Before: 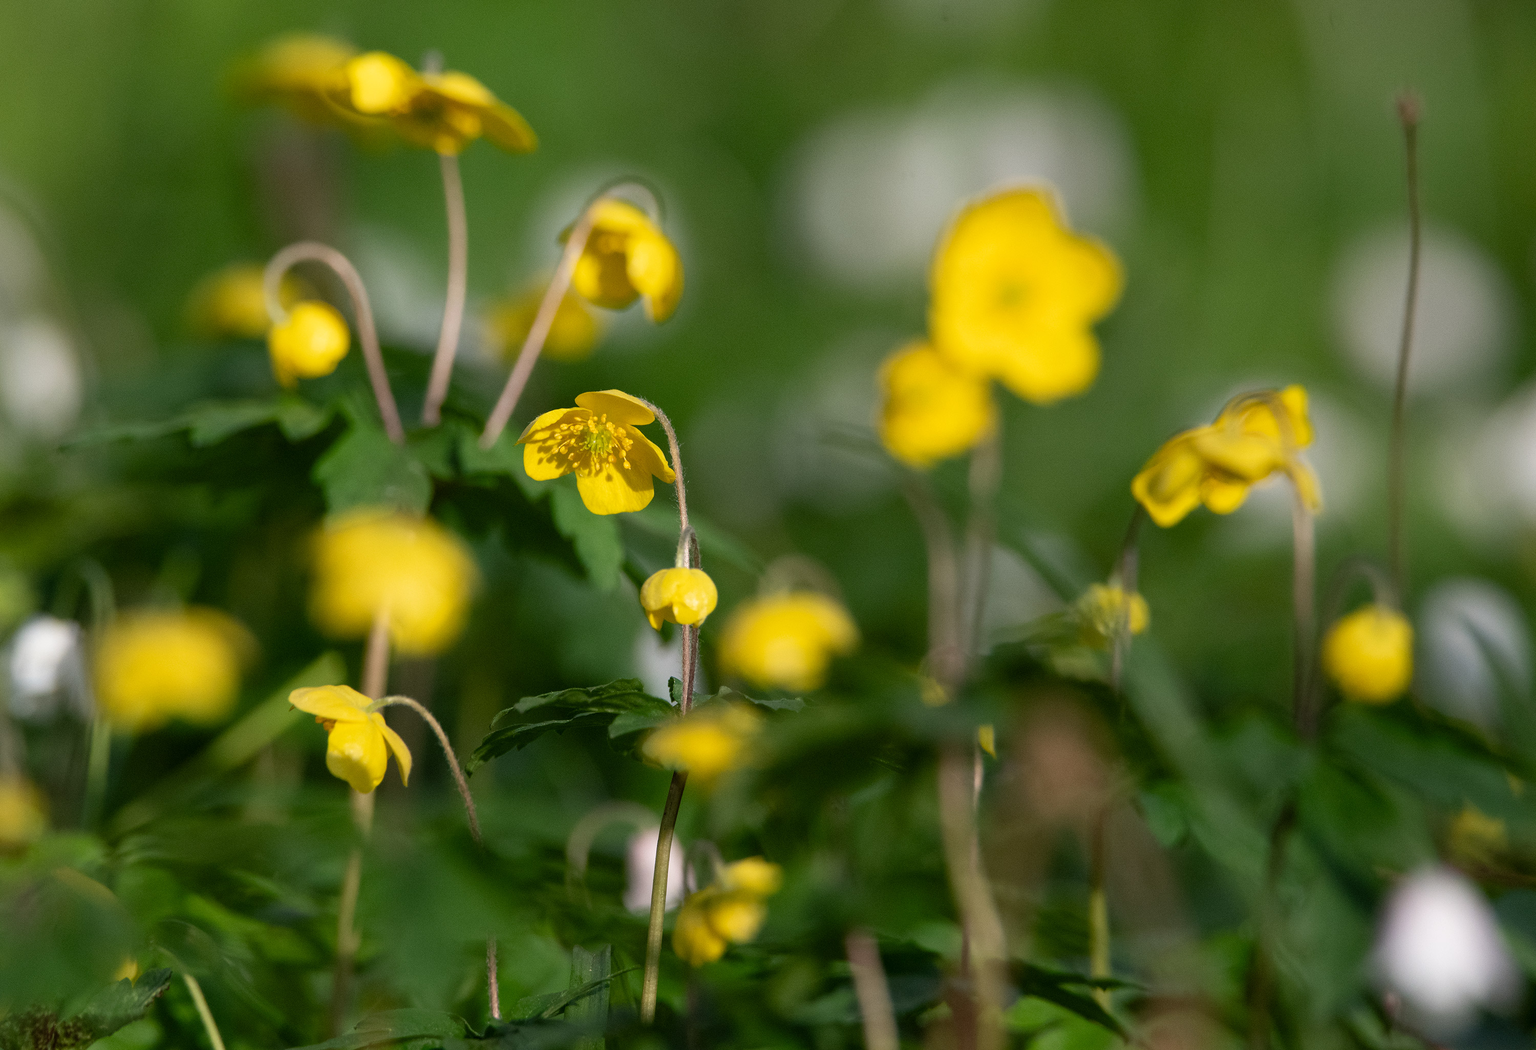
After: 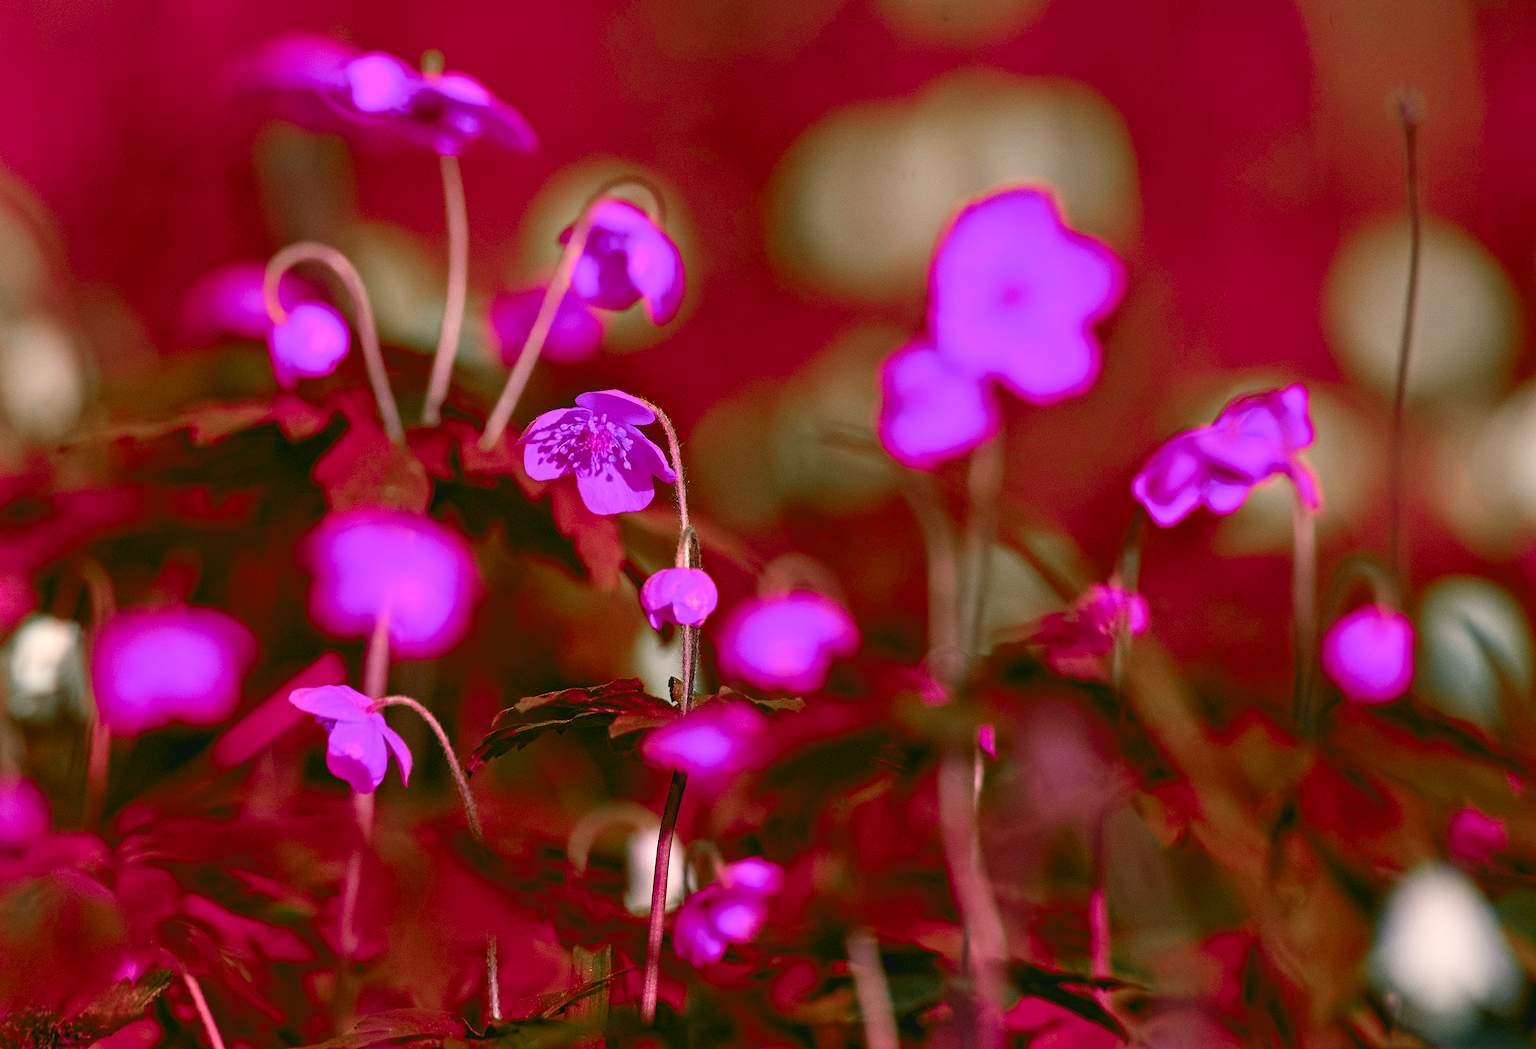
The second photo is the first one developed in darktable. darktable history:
color zones: curves: ch0 [(0.826, 0.353)]; ch1 [(0.242, 0.647) (0.889, 0.342)]; ch2 [(0.246, 0.089) (0.969, 0.068)]
color balance rgb: shadows lift › chroma 2%, shadows lift › hue 219.6°, power › hue 313.2°, highlights gain › chroma 3%, highlights gain › hue 75.6°, global offset › luminance 0.5%, perceptual saturation grading › global saturation 15.33%, perceptual saturation grading › highlights -19.33%, perceptual saturation grading › shadows 20%, global vibrance 20%
contrast equalizer: octaves 7, y [[0.5, 0.542, 0.583, 0.625, 0.667, 0.708], [0.5 ×6], [0.5 ×6], [0 ×6], [0 ×6]]
